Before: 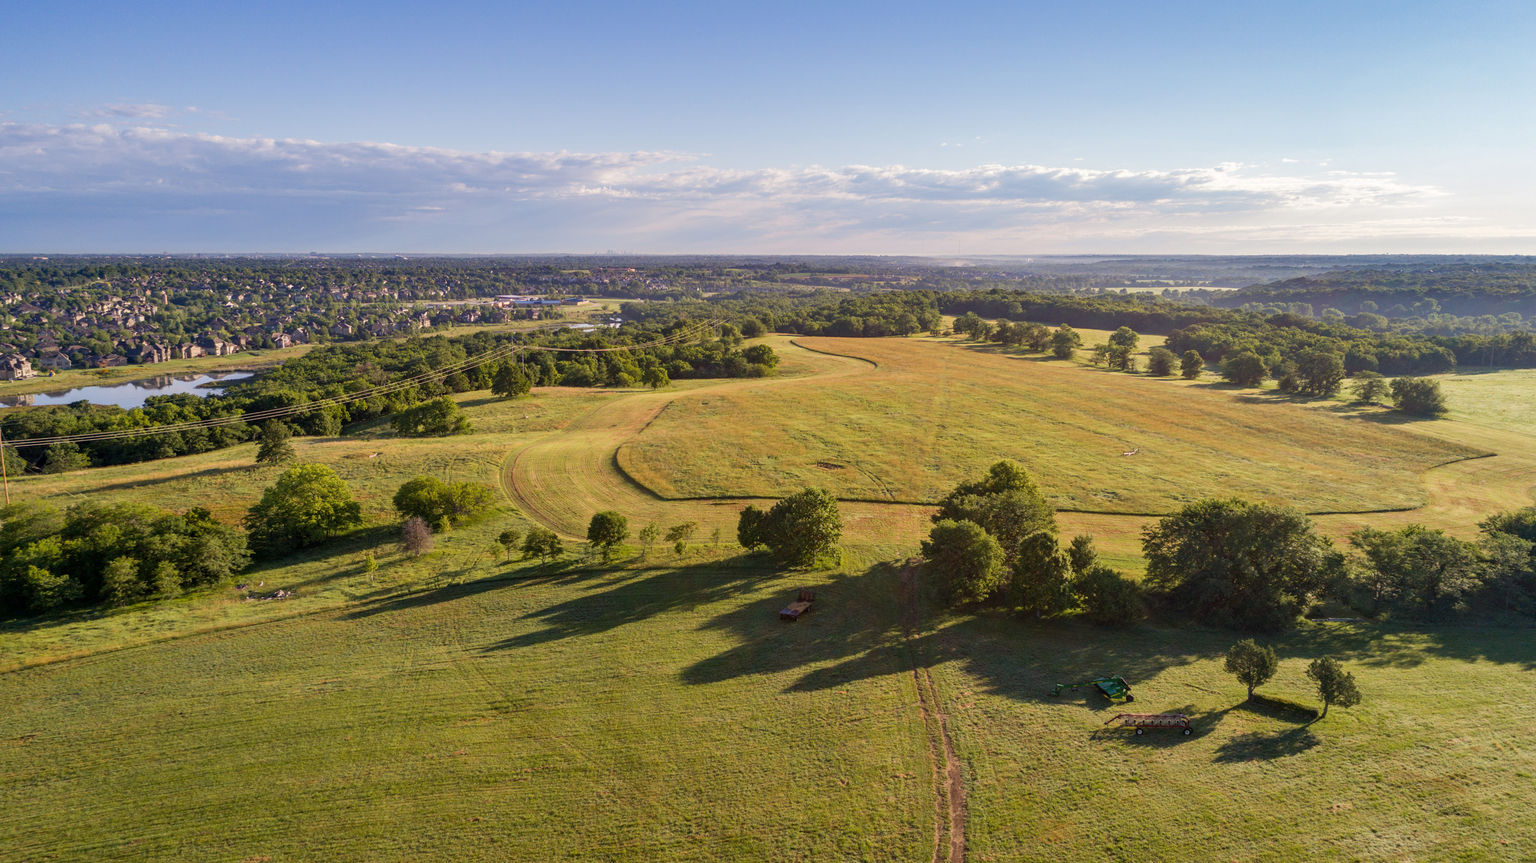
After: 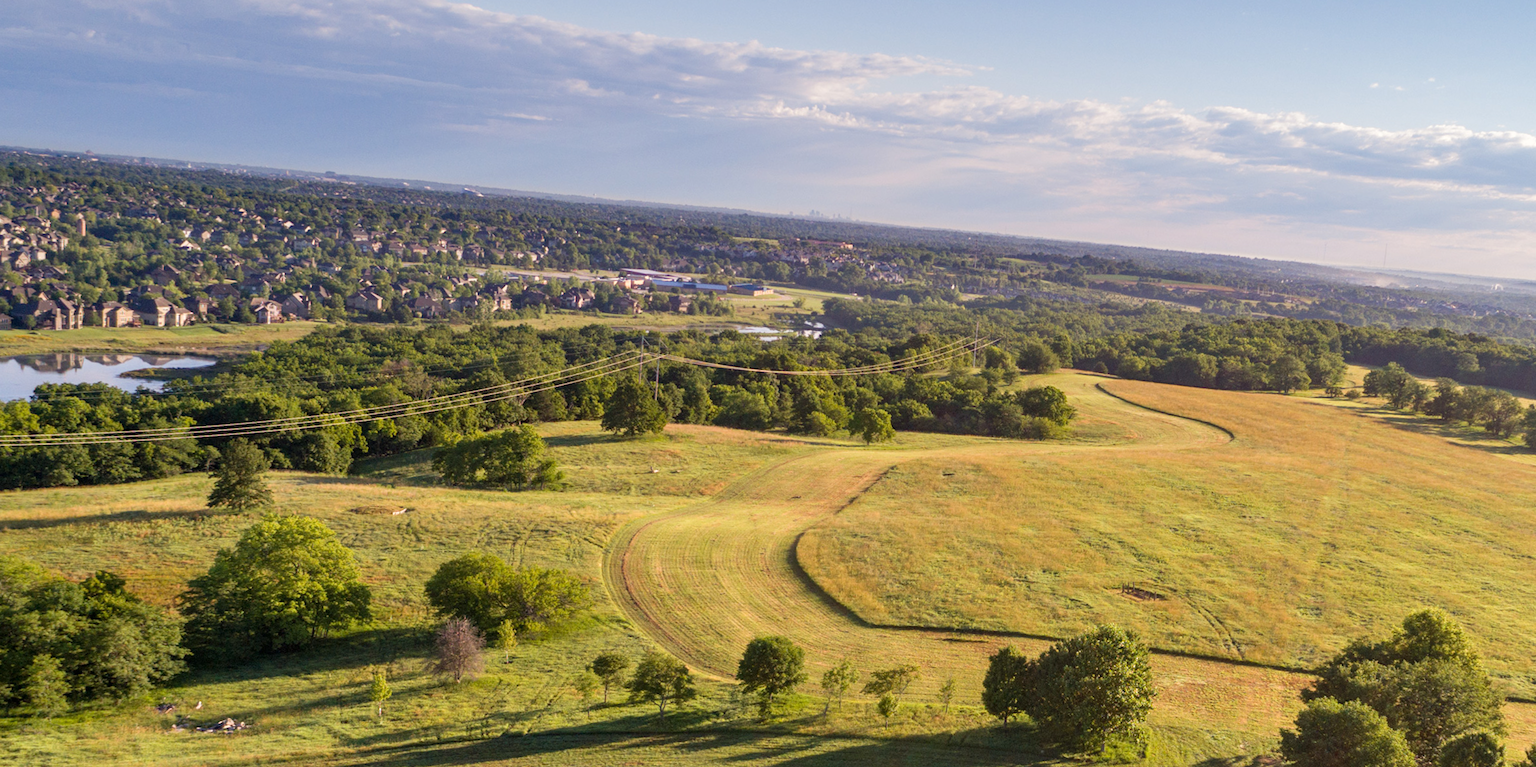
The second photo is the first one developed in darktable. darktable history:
crop and rotate: angle -4.99°, left 2.122%, top 6.945%, right 27.566%, bottom 30.519%
exposure: black level correction 0, exposure 0.5 EV, compensate exposure bias true, compensate highlight preservation false
graduated density: on, module defaults
